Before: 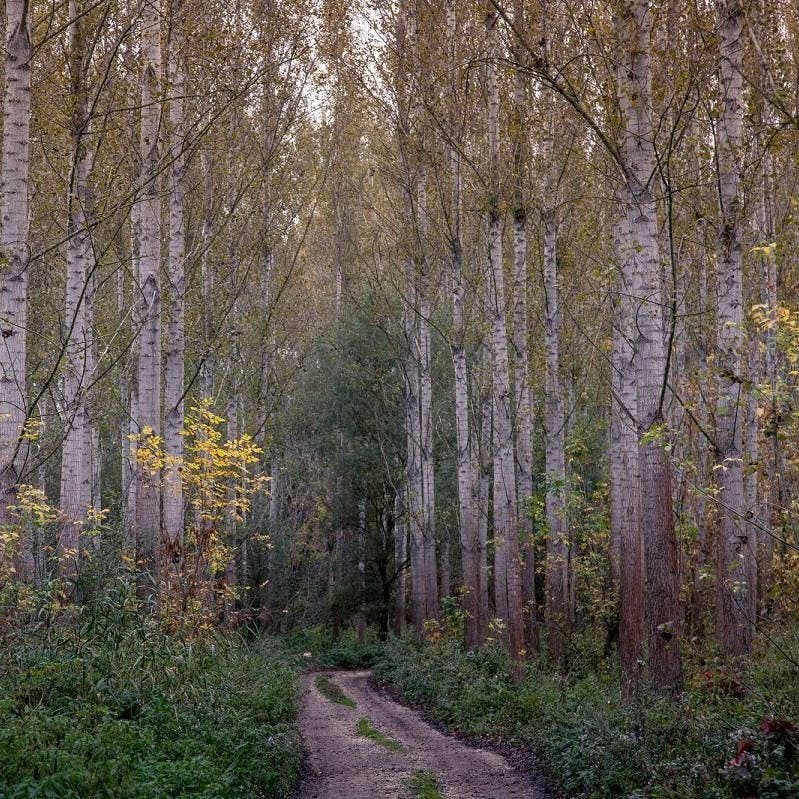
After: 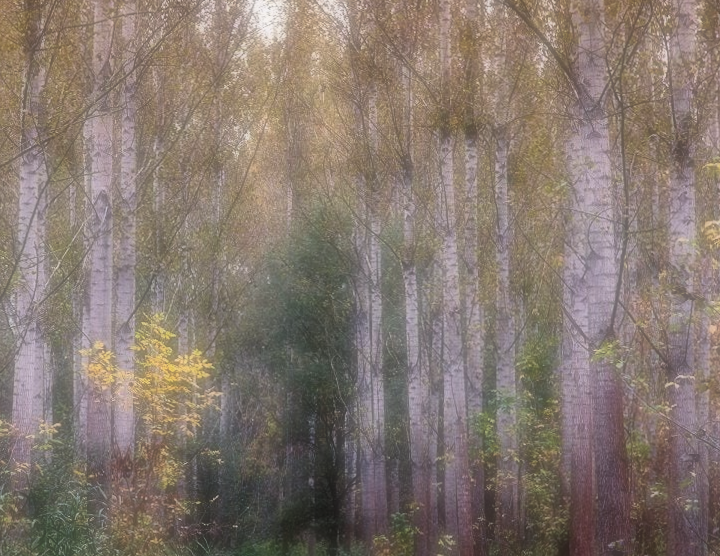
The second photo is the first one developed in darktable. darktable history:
crop: left 5.596%, top 10.314%, right 3.534%, bottom 19.395%
rotate and perspective: rotation 0.192°, lens shift (horizontal) -0.015, crop left 0.005, crop right 0.996, crop top 0.006, crop bottom 0.99
soften: on, module defaults
contrast brightness saturation: contrast 0.2, brightness 0.16, saturation 0.22
